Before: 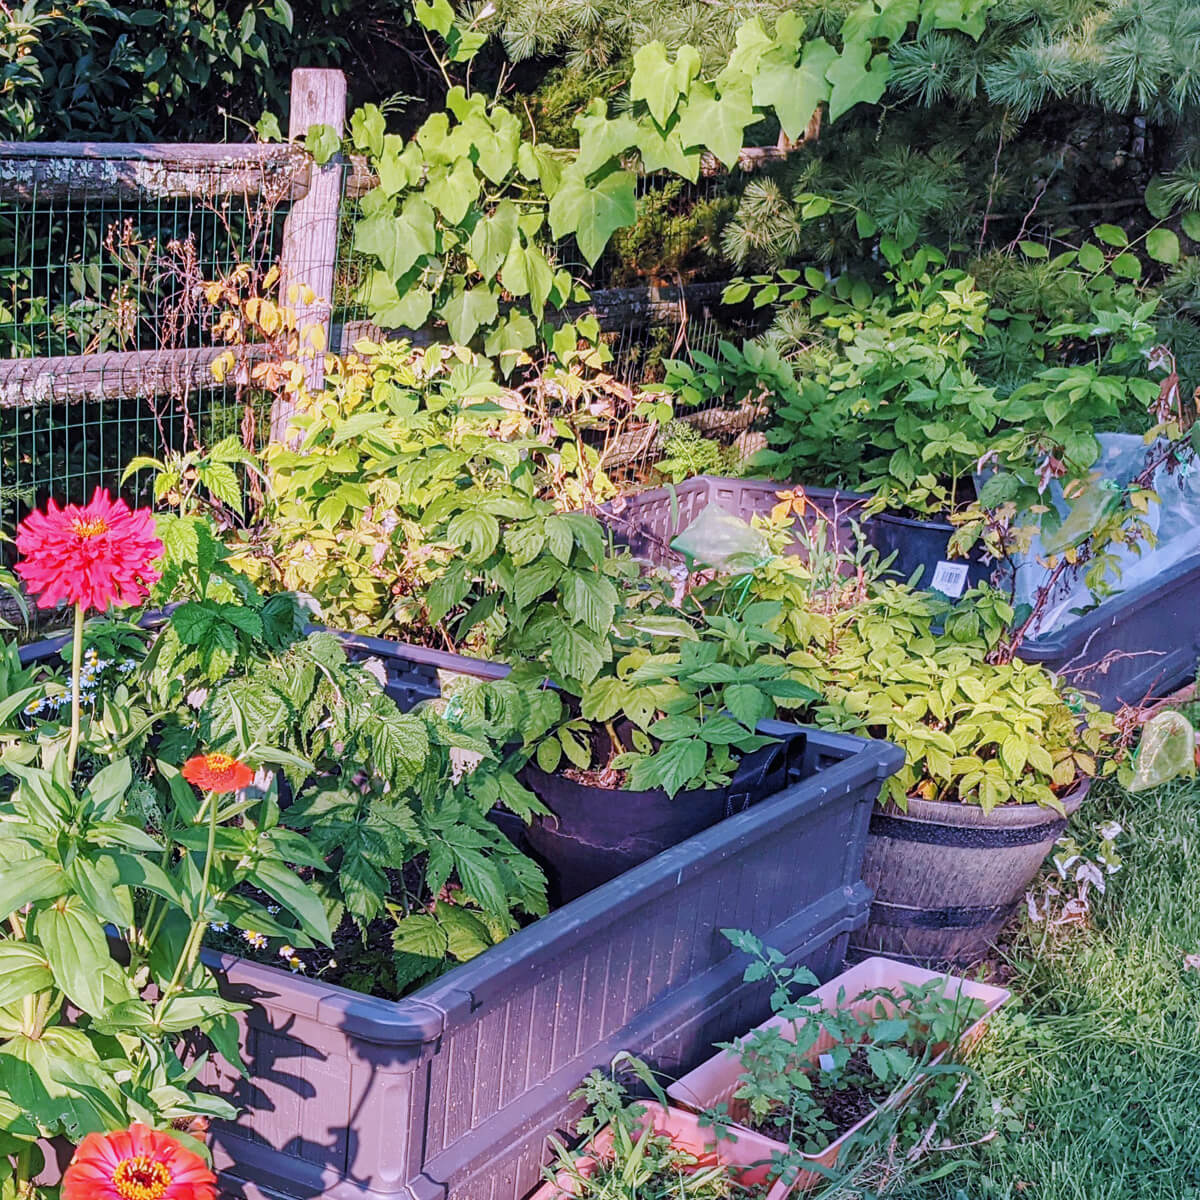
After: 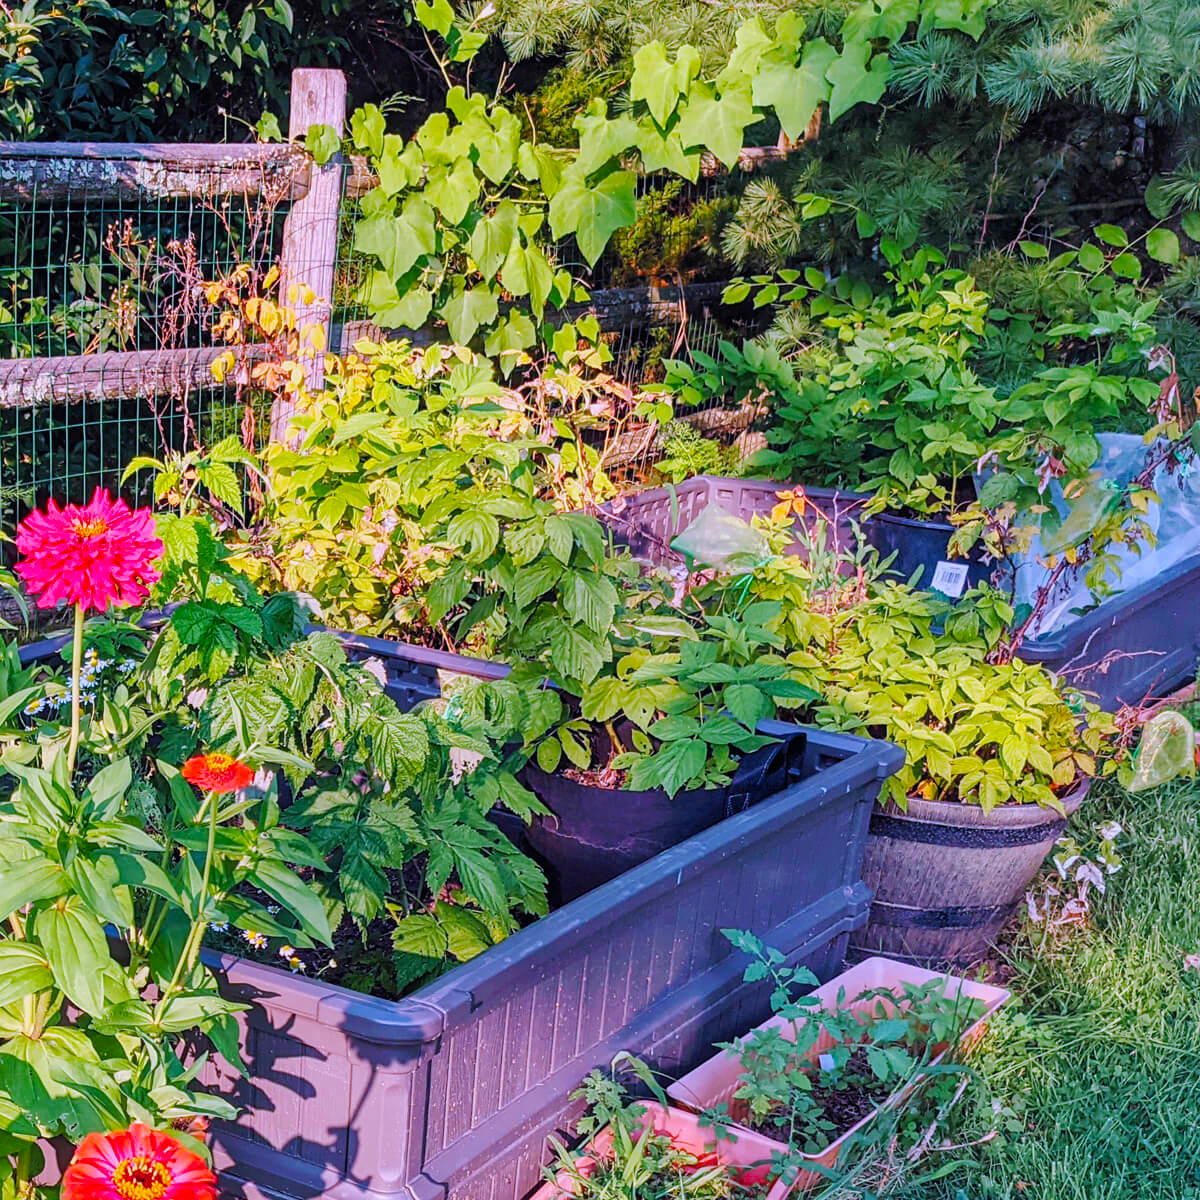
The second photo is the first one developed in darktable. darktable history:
color balance rgb: perceptual saturation grading › global saturation 25%, global vibrance 20%
color zones: curves: ch1 [(0, 0.525) (0.143, 0.556) (0.286, 0.52) (0.429, 0.5) (0.571, 0.5) (0.714, 0.5) (0.857, 0.503) (1, 0.525)]
